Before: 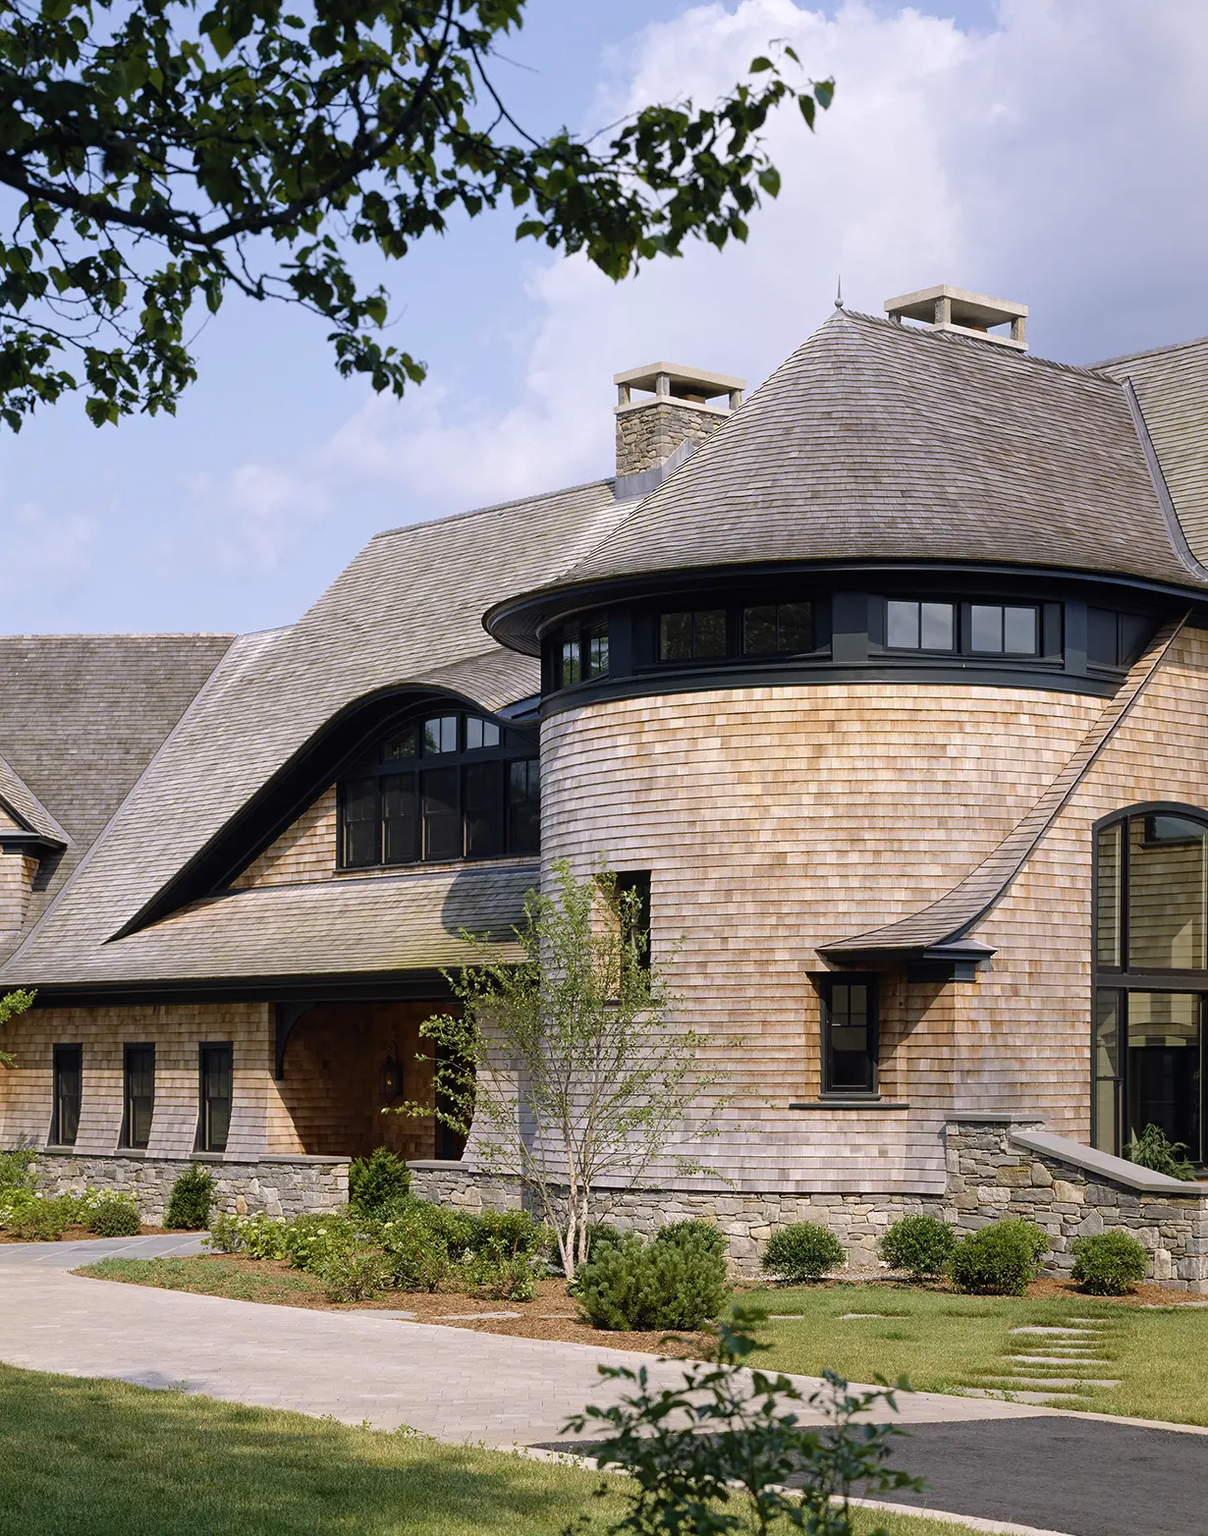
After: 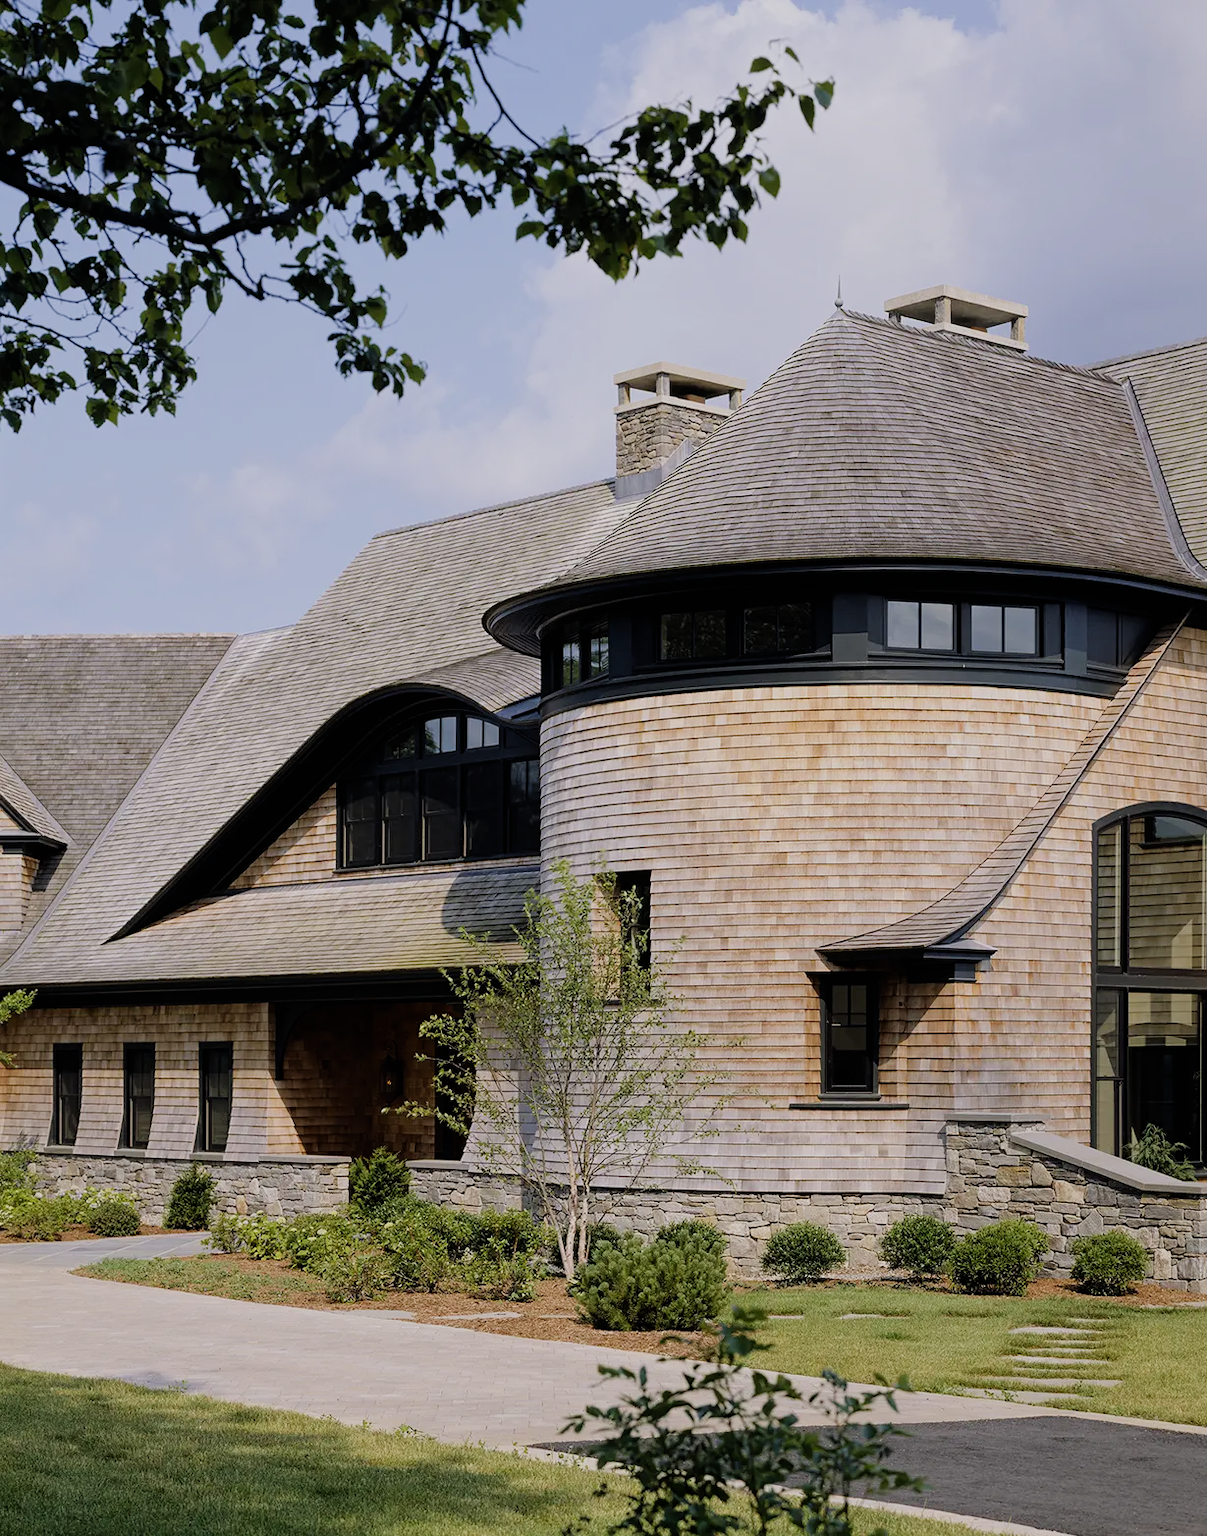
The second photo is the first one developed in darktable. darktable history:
filmic rgb: black relative exposure -7.65 EV, white relative exposure 4.56 EV, hardness 3.61
rotate and perspective: automatic cropping original format, crop left 0, crop top 0
